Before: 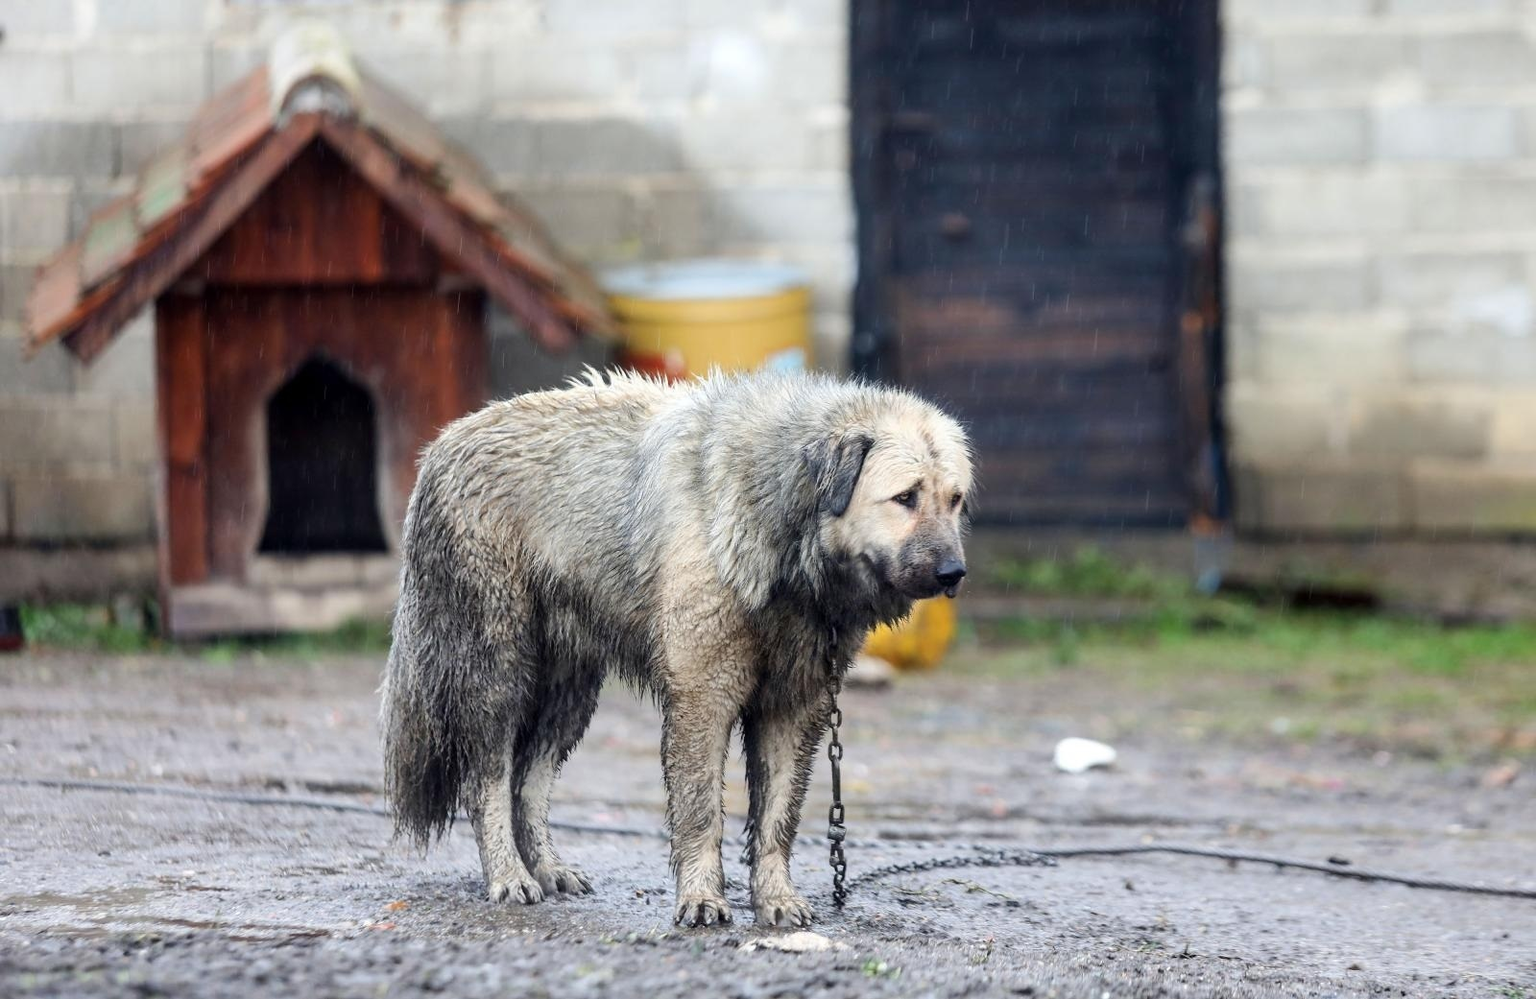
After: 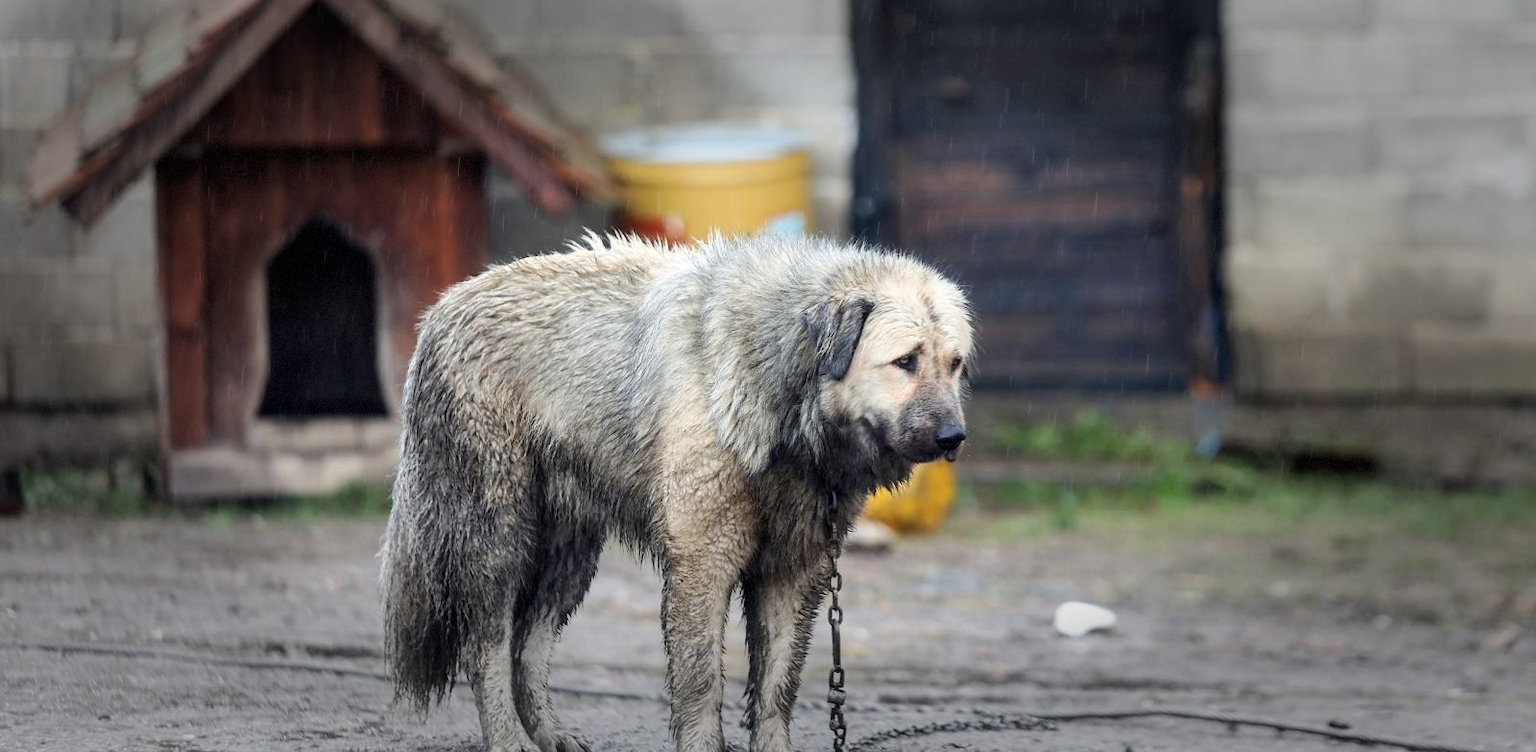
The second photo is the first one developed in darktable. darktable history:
crop: top 13.663%, bottom 11.004%
vignetting: fall-off start 49.24%, automatic ratio true, width/height ratio 1.289, dithering 8-bit output, unbound false
